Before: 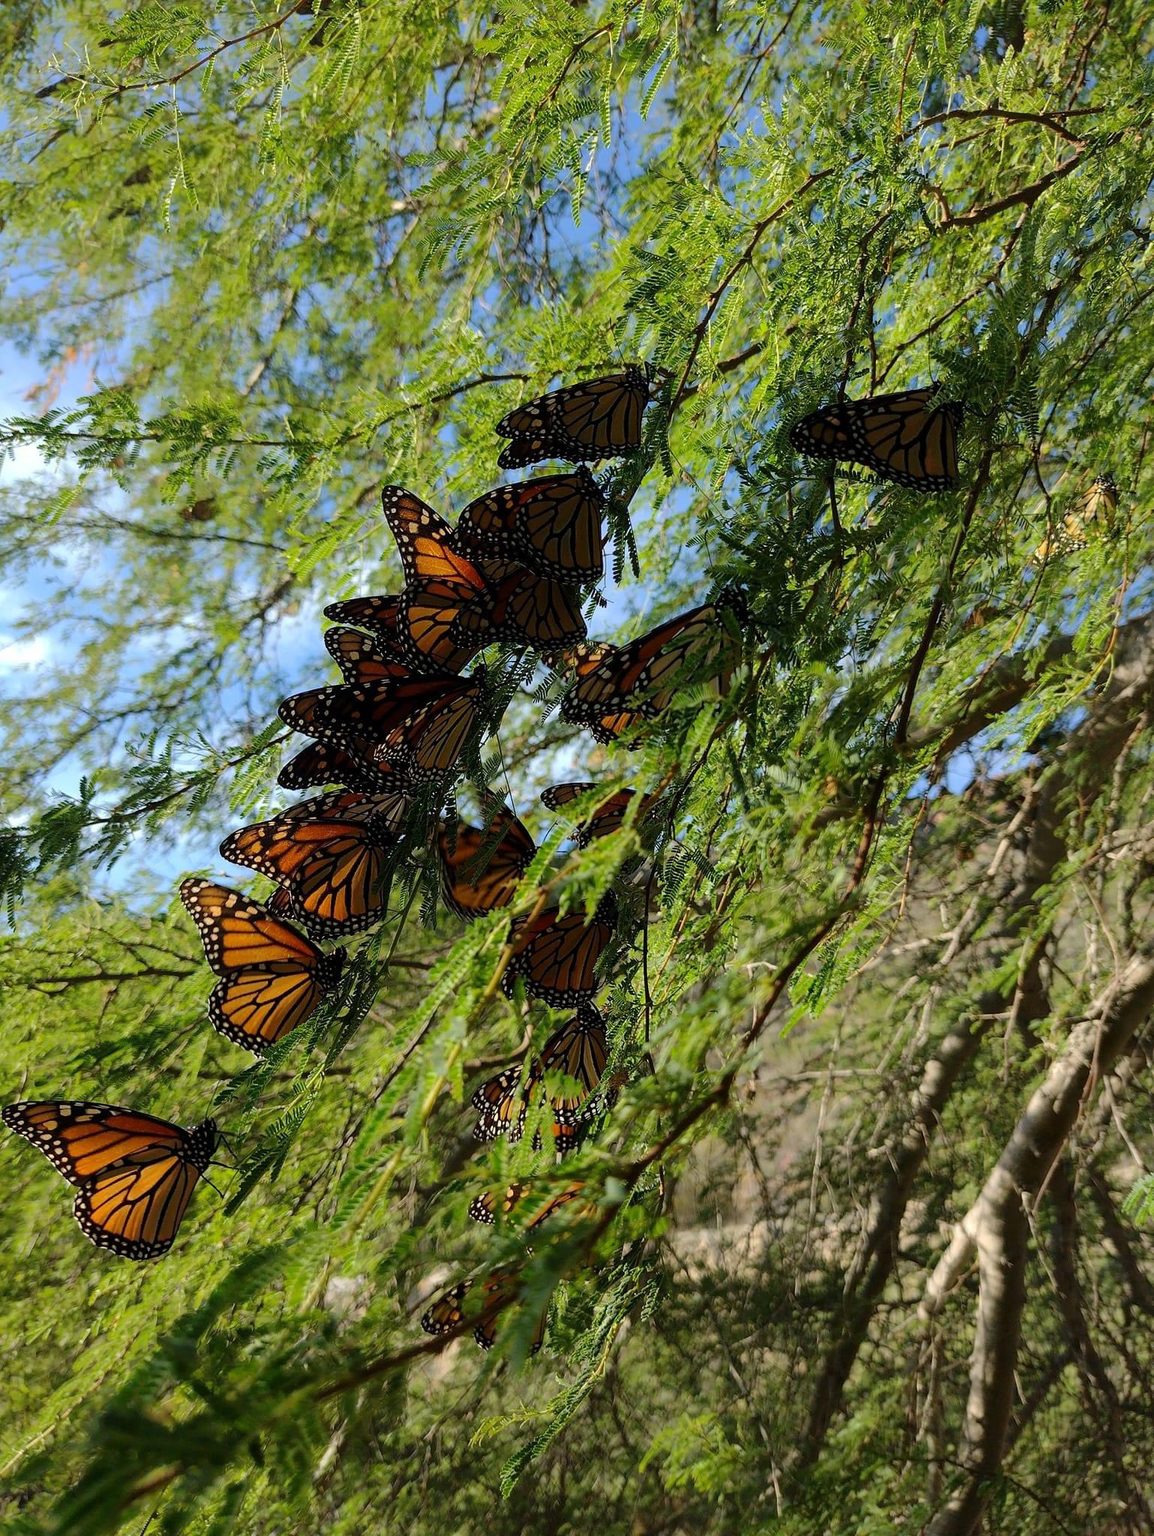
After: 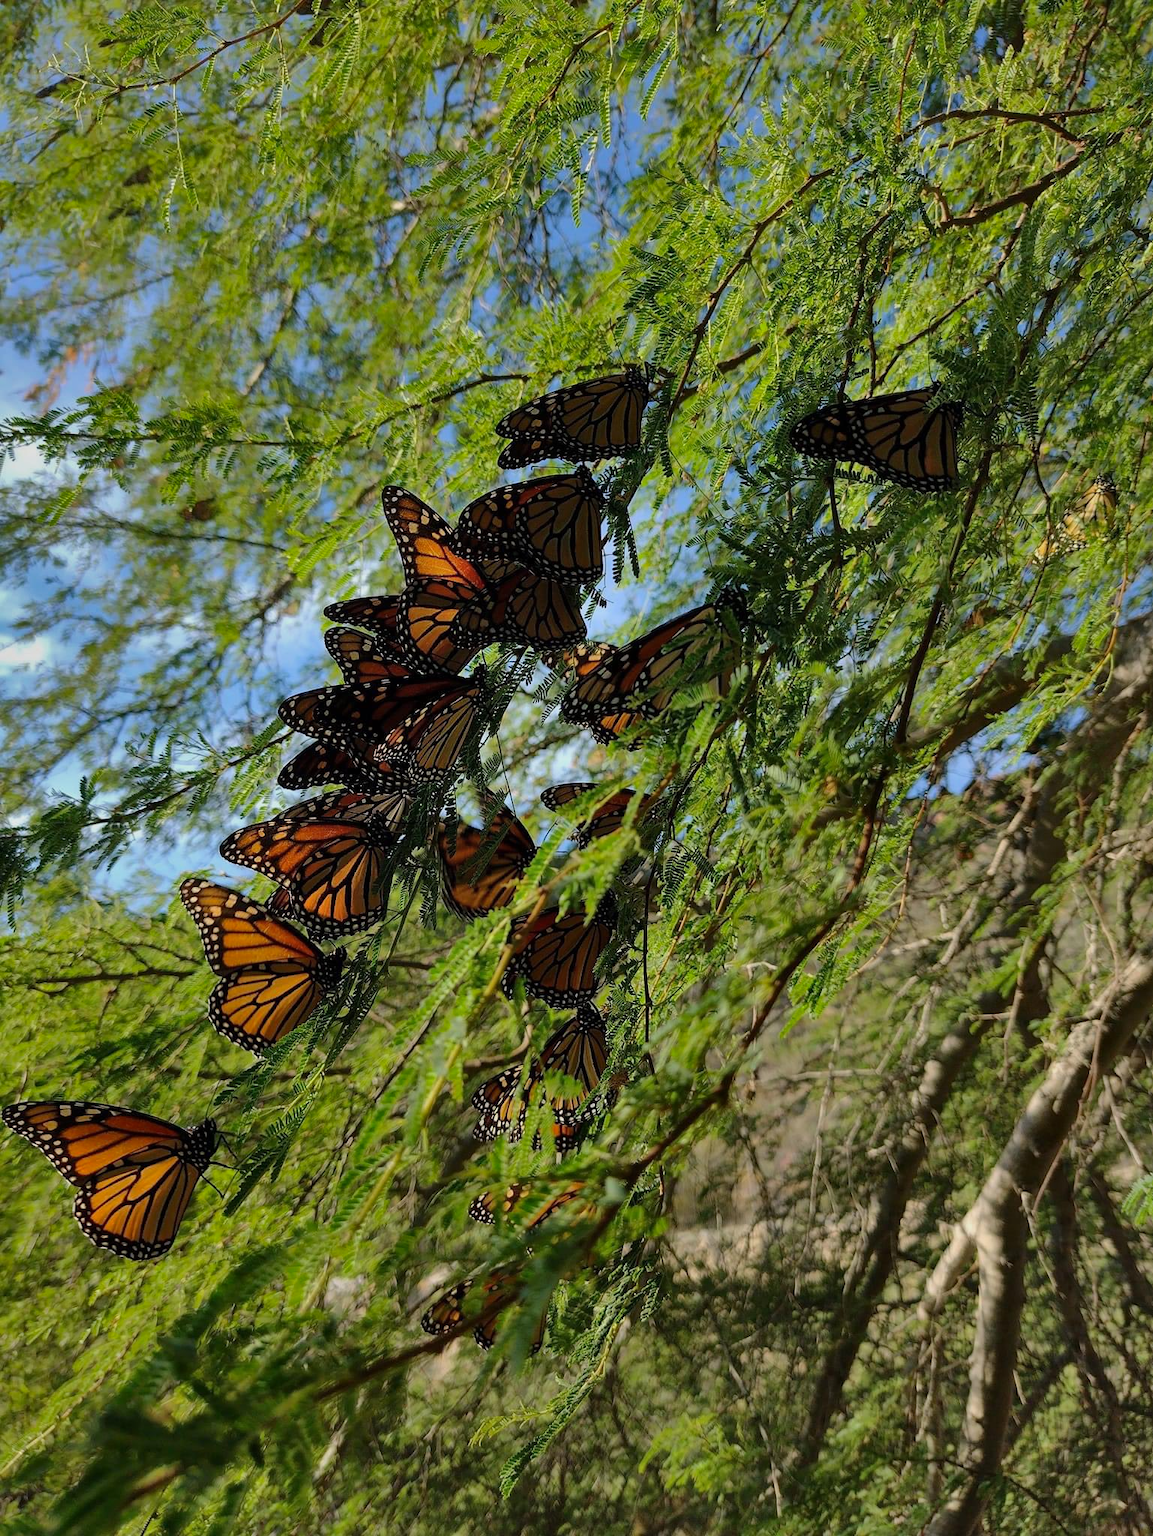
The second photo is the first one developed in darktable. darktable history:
tone equalizer: on, module defaults
shadows and highlights: shadows 80.73, white point adjustment -9.07, highlights -61.46, soften with gaussian
